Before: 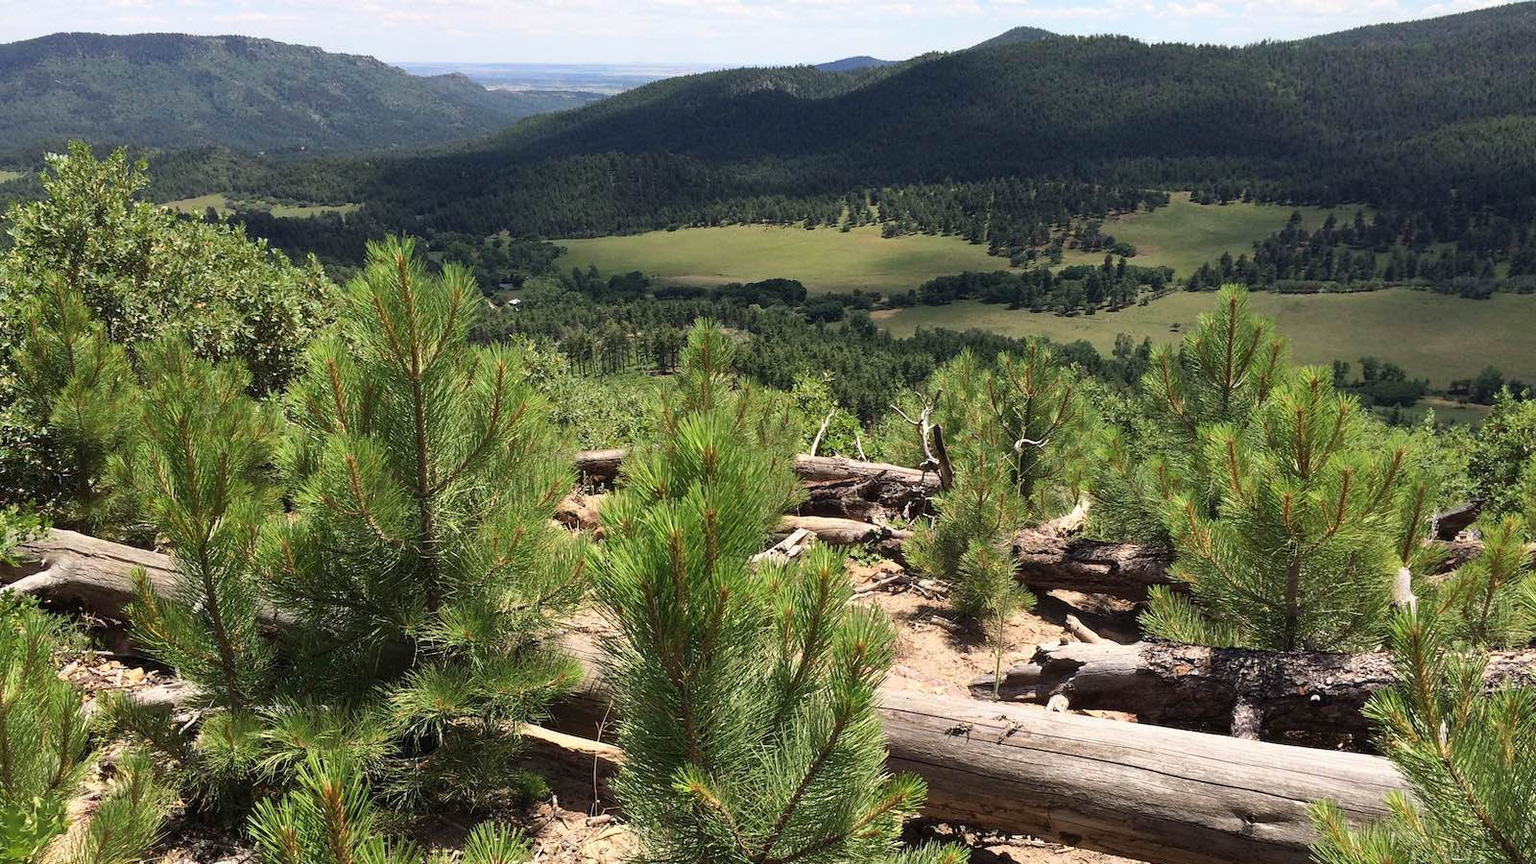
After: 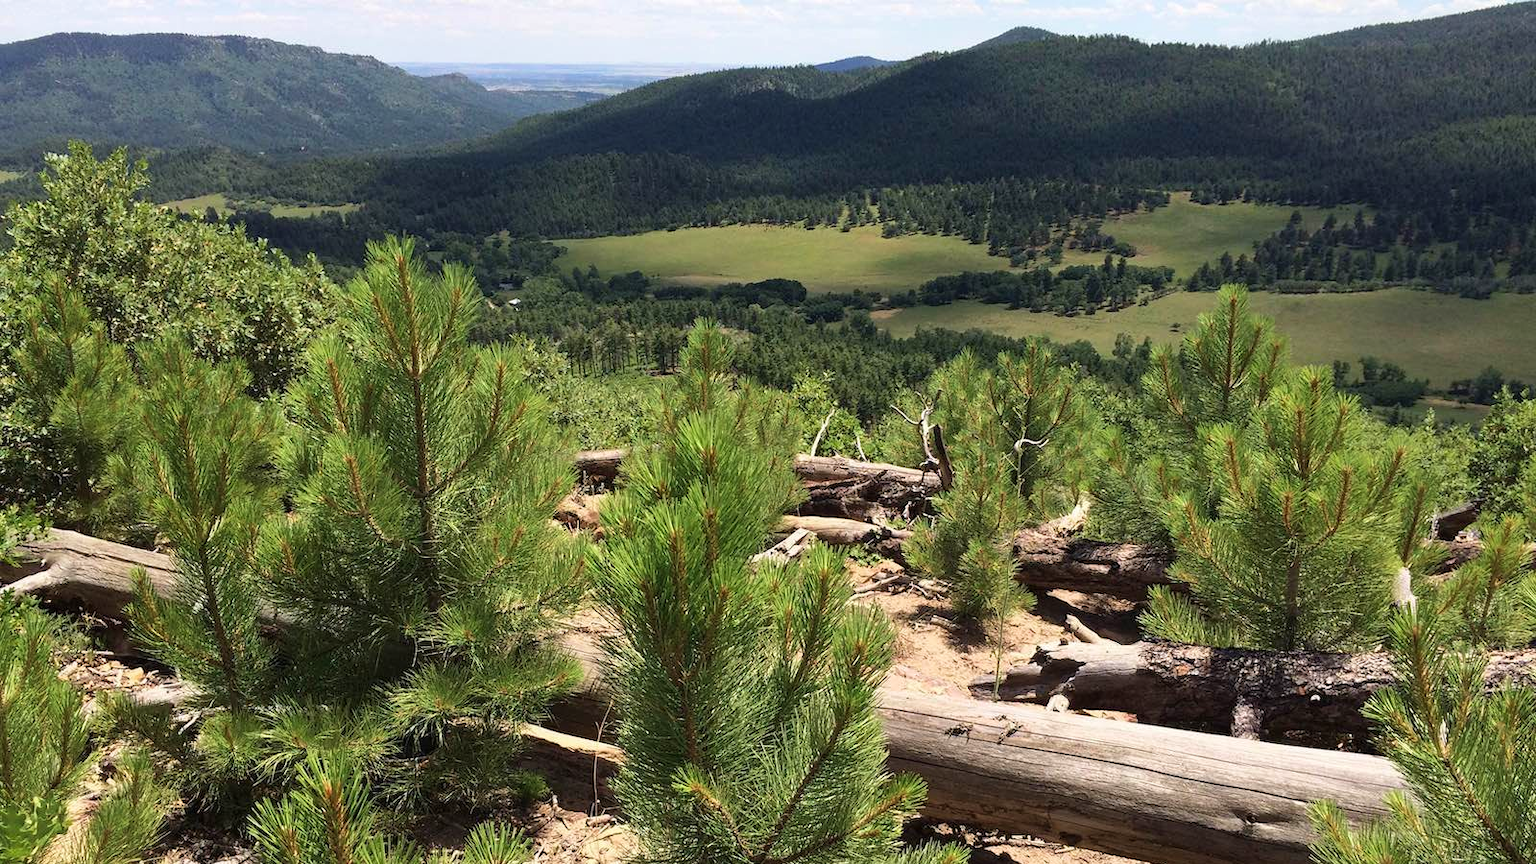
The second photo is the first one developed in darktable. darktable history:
velvia: strength 17.39%
